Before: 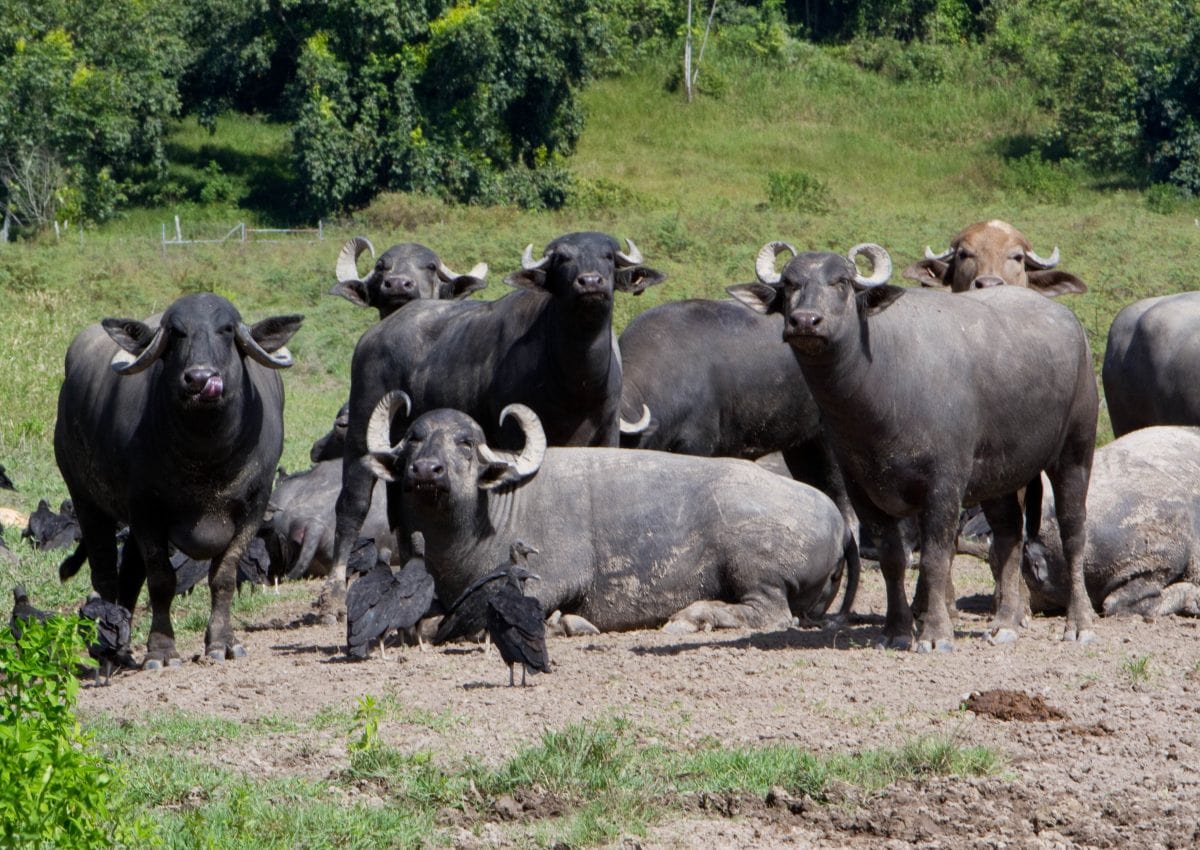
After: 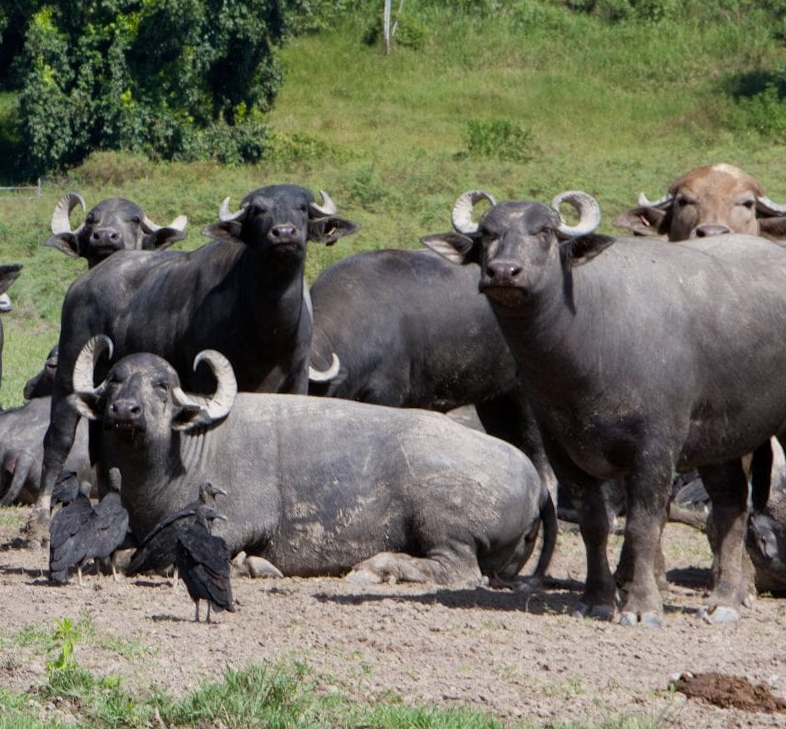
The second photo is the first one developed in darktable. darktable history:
crop and rotate: left 17.732%, right 15.423%
exposure: compensate highlight preservation false
rotate and perspective: rotation 1.69°, lens shift (vertical) -0.023, lens shift (horizontal) -0.291, crop left 0.025, crop right 0.988, crop top 0.092, crop bottom 0.842
